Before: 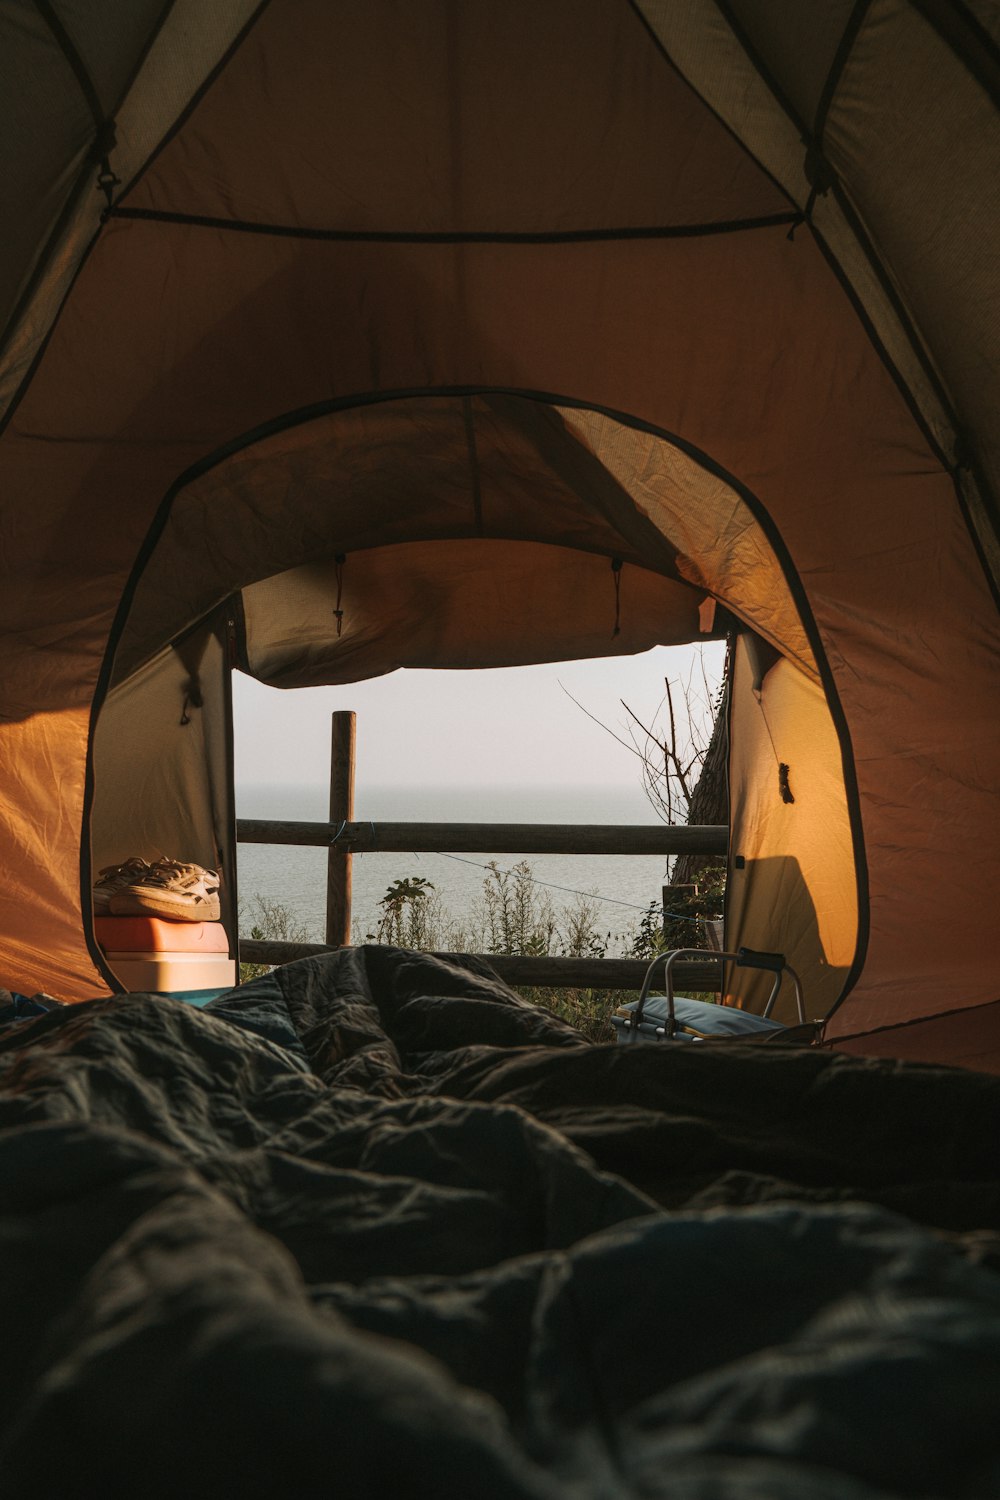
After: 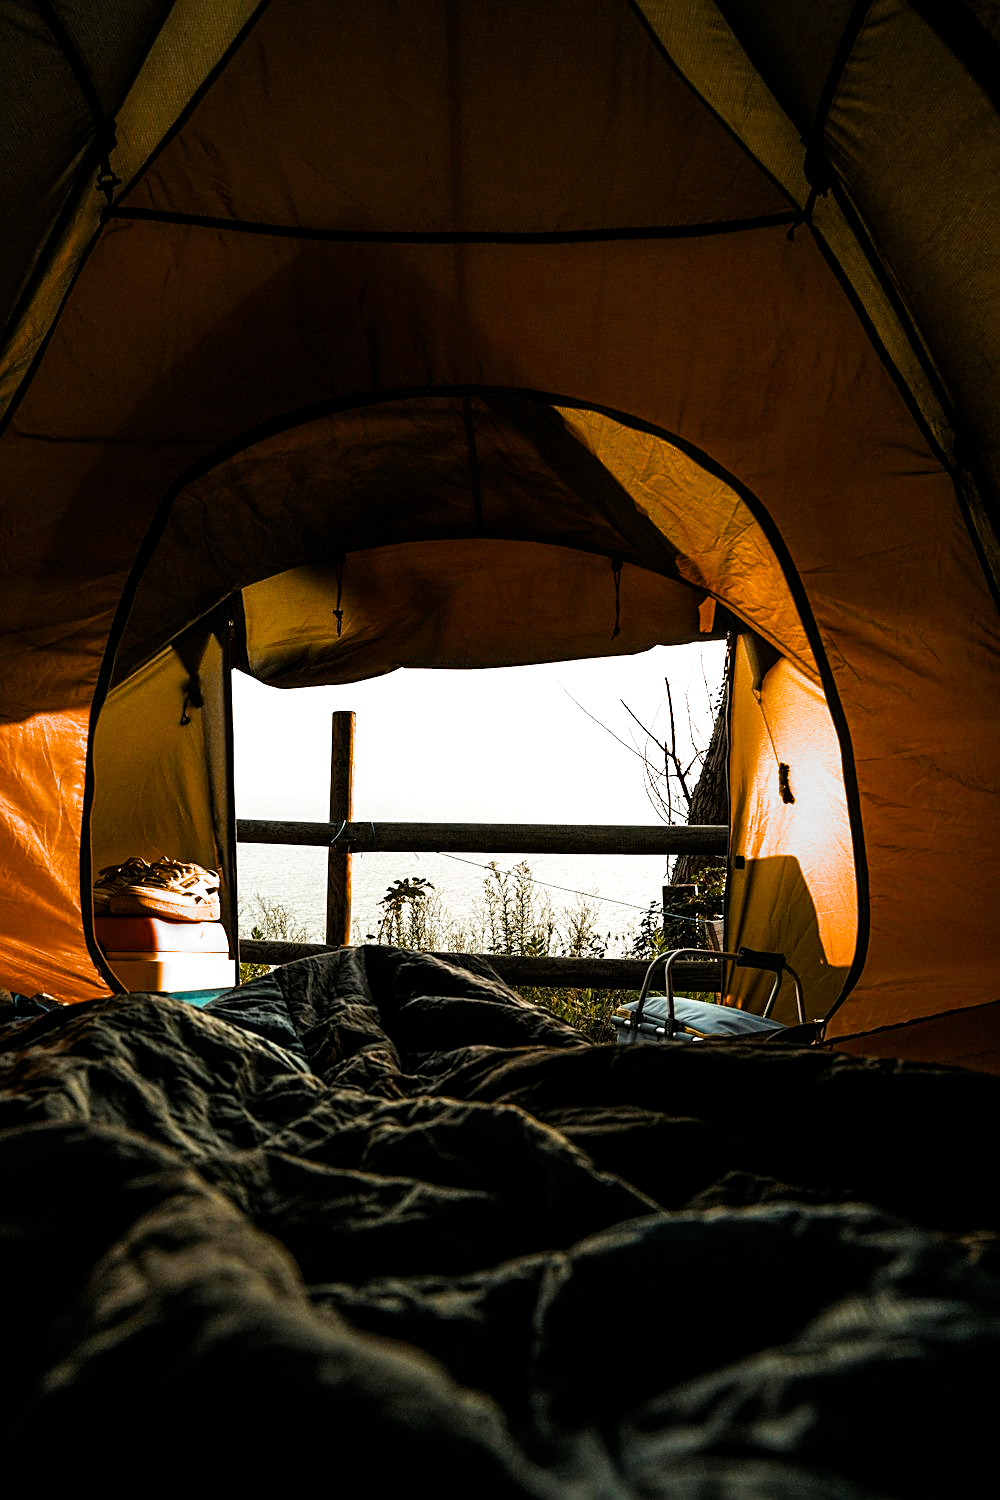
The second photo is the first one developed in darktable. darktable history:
filmic rgb: middle gray luminance 8.96%, black relative exposure -6.34 EV, white relative exposure 2.72 EV, threshold 2.95 EV, target black luminance 0%, hardness 4.72, latitude 73.83%, contrast 1.332, shadows ↔ highlights balance 9.65%, add noise in highlights 0.002, color science v3 (2019), use custom middle-gray values true, contrast in highlights soft, enable highlight reconstruction true
sharpen: on, module defaults
shadows and highlights: shadows 11.78, white point adjustment 1.23, soften with gaussian
color balance rgb: shadows fall-off 100.698%, perceptual saturation grading › global saturation 0.4%, perceptual saturation grading › highlights -17.031%, perceptual saturation grading › mid-tones 32.605%, perceptual saturation grading › shadows 50.541%, mask middle-gray fulcrum 21.801%, global vibrance 6.745%, saturation formula JzAzBz (2021)
